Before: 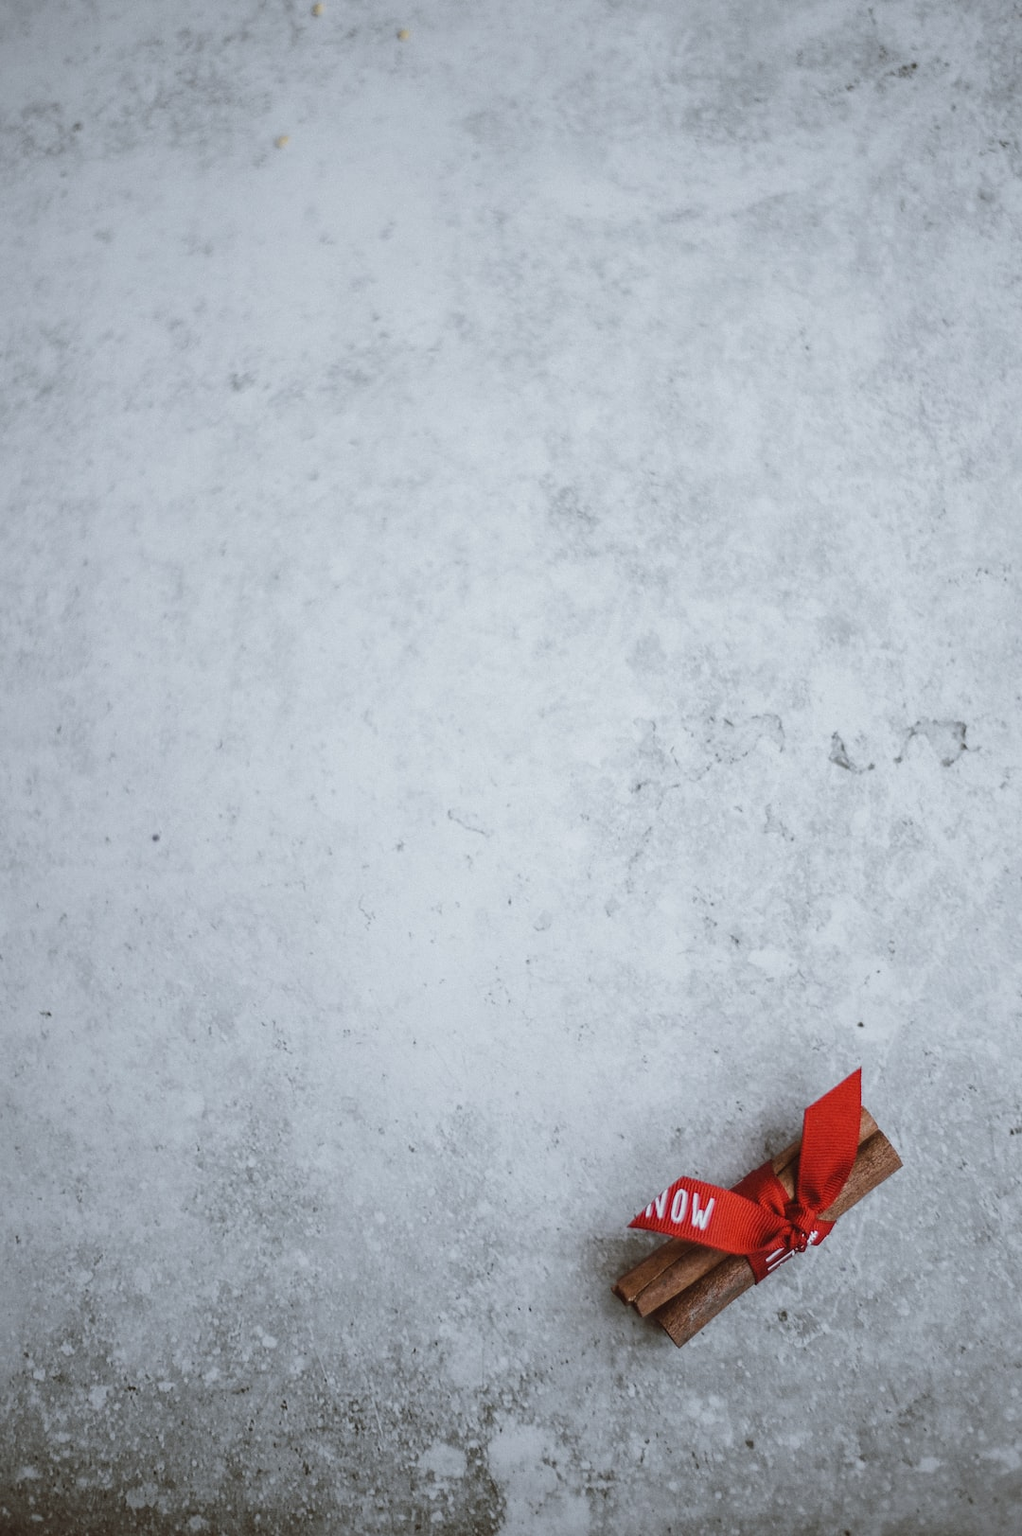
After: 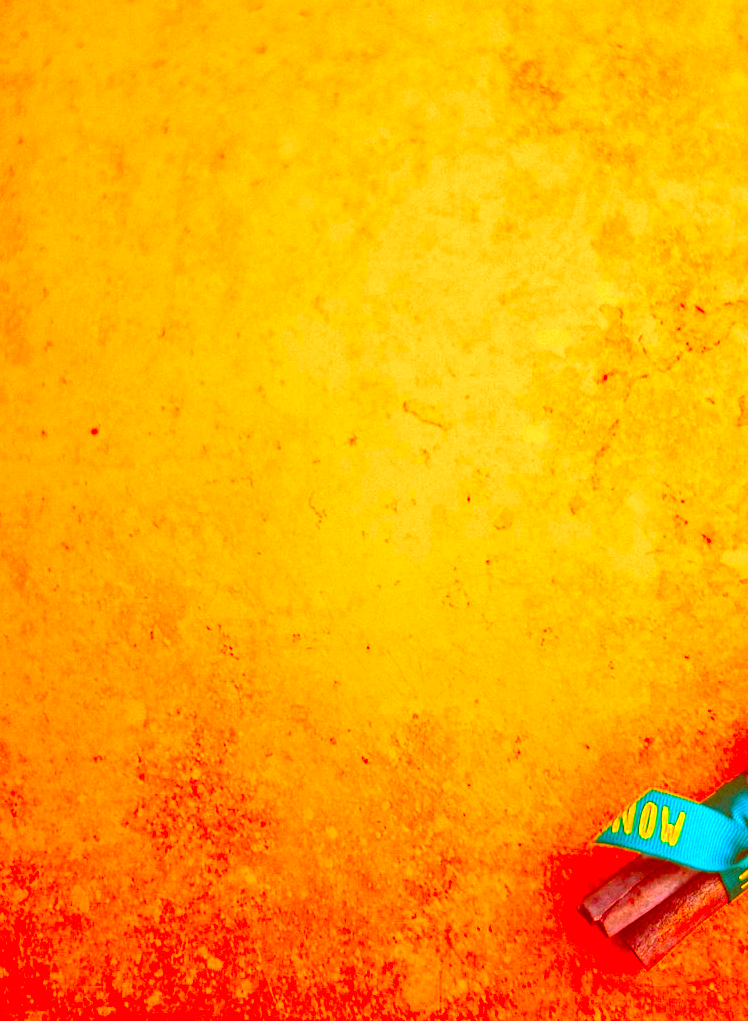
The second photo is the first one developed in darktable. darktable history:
crop: left 6.57%, top 27.974%, right 24.137%, bottom 9.059%
color correction: highlights a* -39.18, highlights b* -39.63, shadows a* -39.94, shadows b* -39.67, saturation -2.96
exposure: black level correction 0, exposure 1.697 EV, compensate exposure bias true, compensate highlight preservation false
